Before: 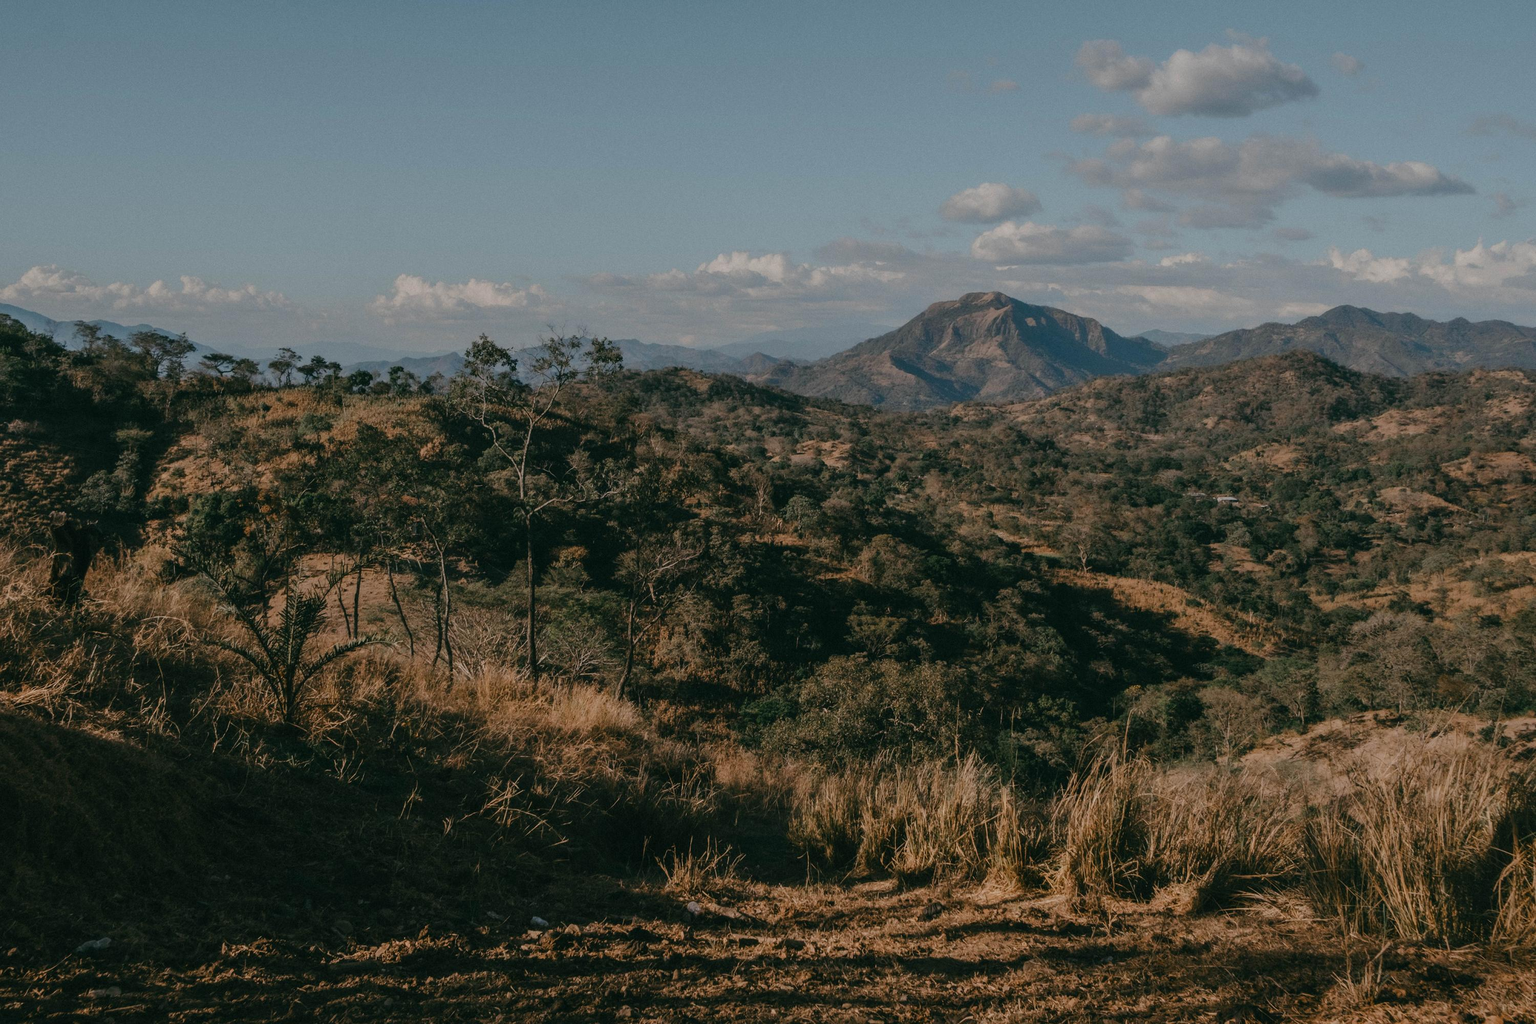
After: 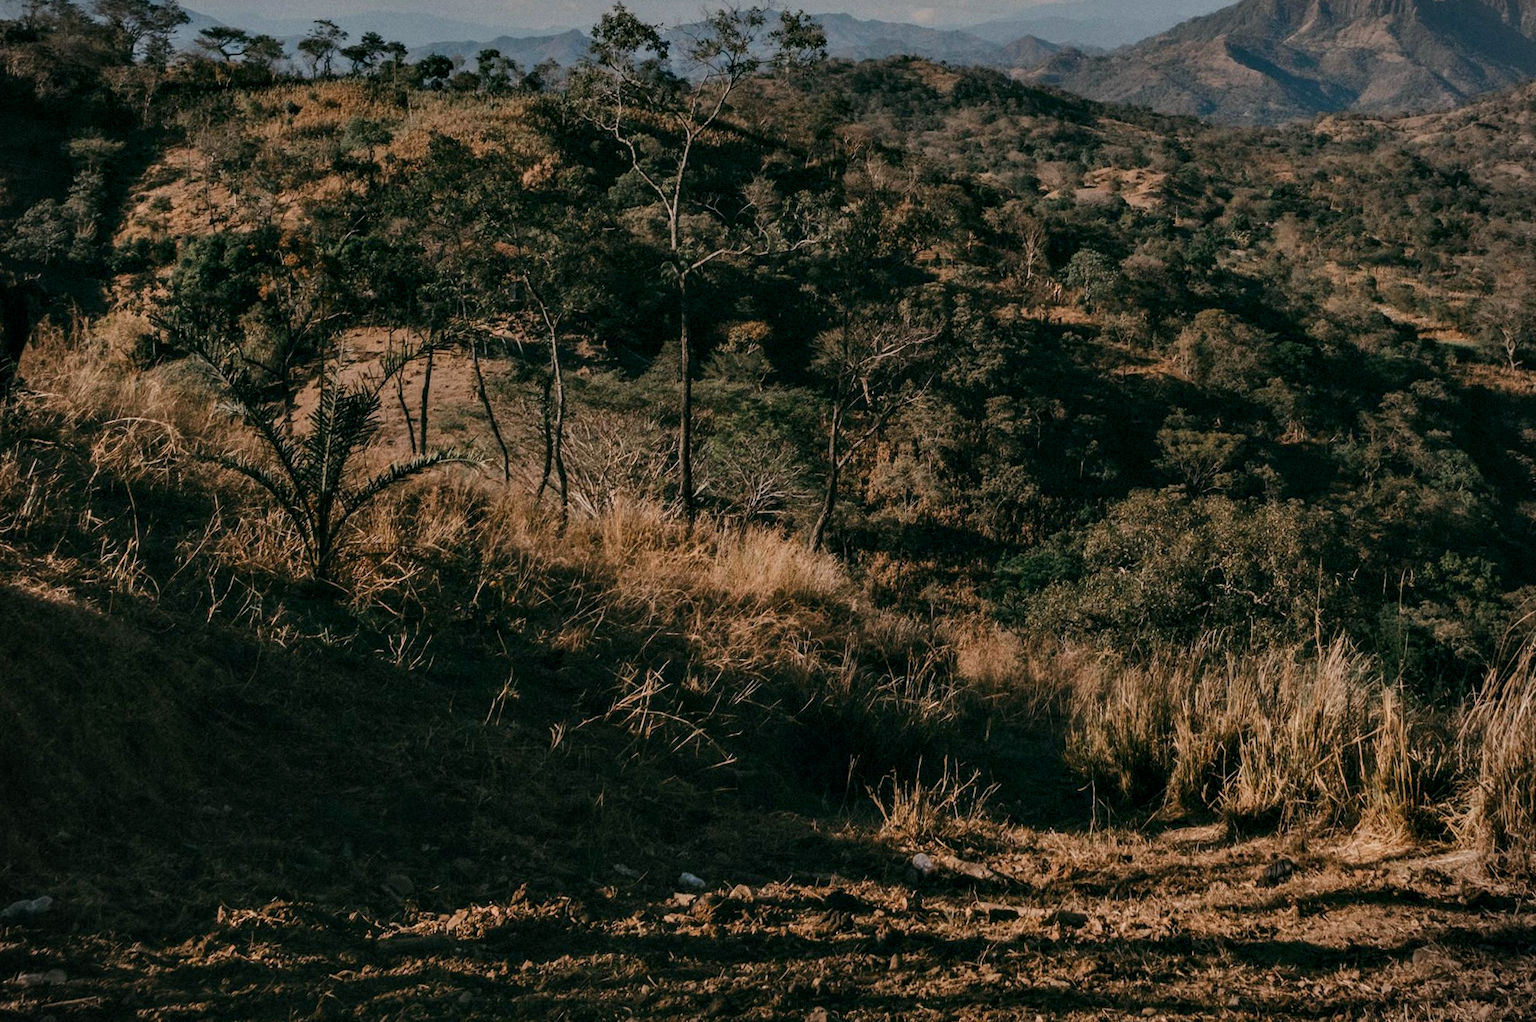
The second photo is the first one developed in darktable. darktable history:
crop and rotate: angle -0.711°, left 3.766%, top 31.774%, right 27.936%
vignetting: fall-off start 91.28%
contrast equalizer: octaves 7, y [[0.6 ×6], [0.55 ×6], [0 ×6], [0 ×6], [0 ×6]], mix 0.58
